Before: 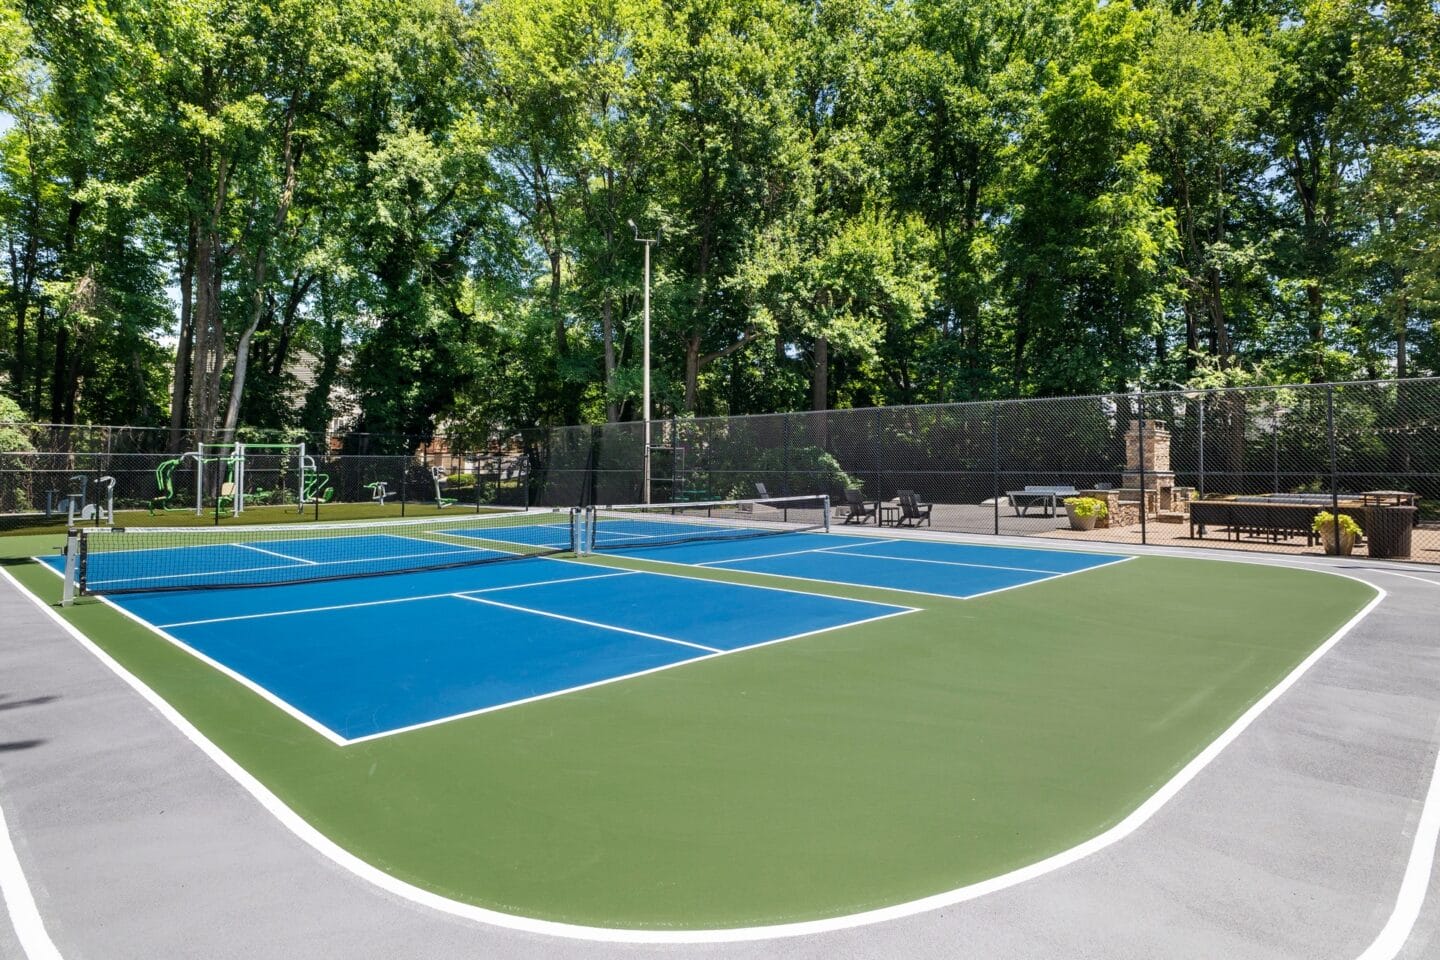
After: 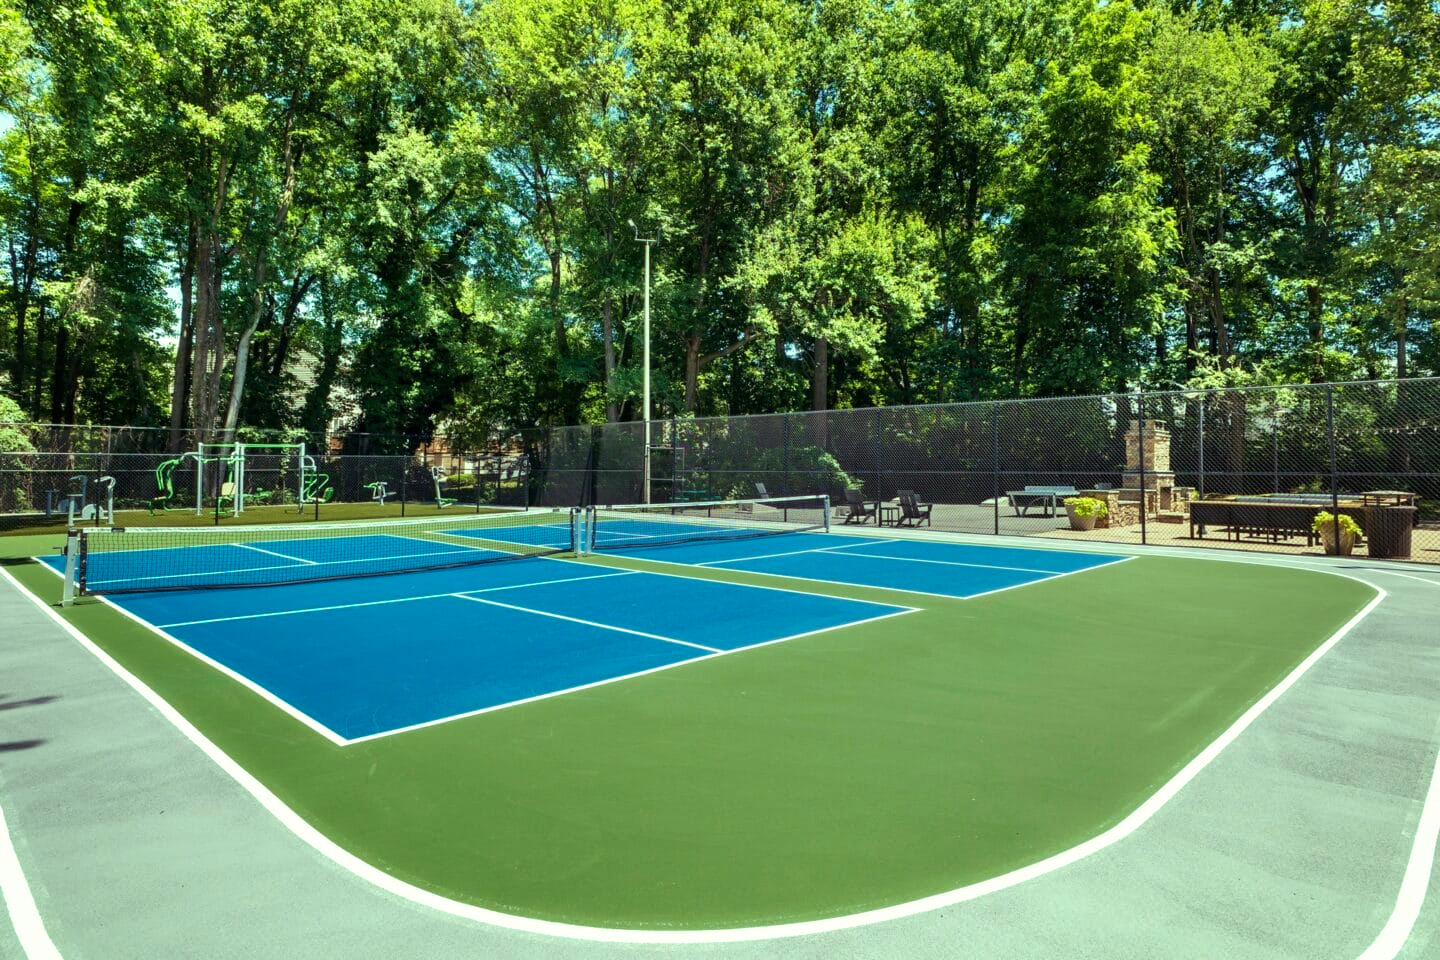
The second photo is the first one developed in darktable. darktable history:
shadows and highlights: radius 336.11, shadows 28.78, soften with gaussian
color balance rgb: highlights gain › luminance 15.638%, highlights gain › chroma 6.879%, highlights gain › hue 125.44°, perceptual saturation grading › global saturation -0.062%
velvia: on, module defaults
